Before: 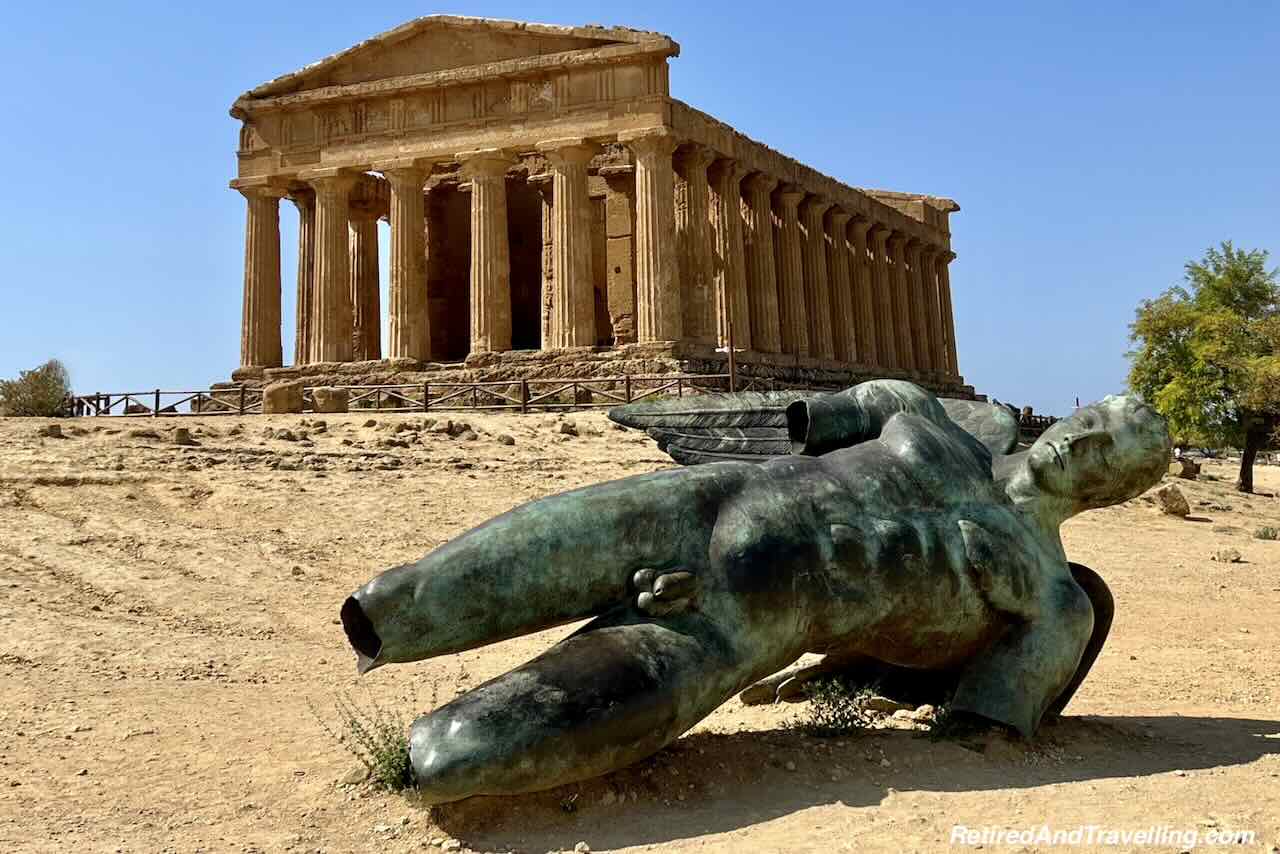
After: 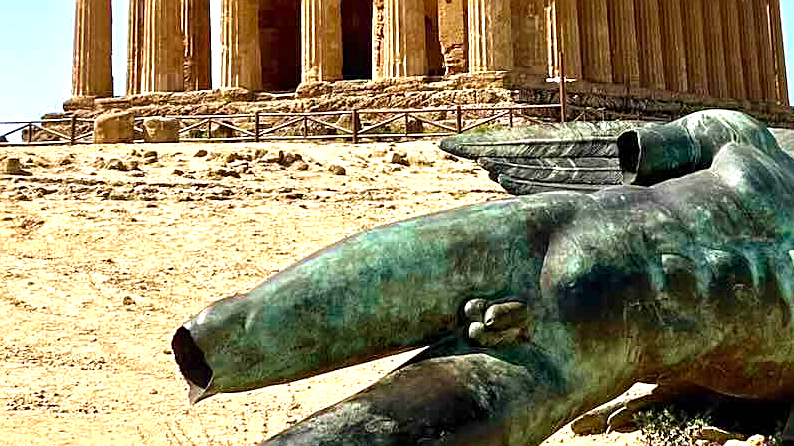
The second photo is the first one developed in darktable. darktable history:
crop: left 13.21%, top 31.714%, right 24.723%, bottom 16.021%
exposure: black level correction 0, exposure 0.899 EV, compensate highlight preservation false
velvia: on, module defaults
sharpen: on, module defaults
